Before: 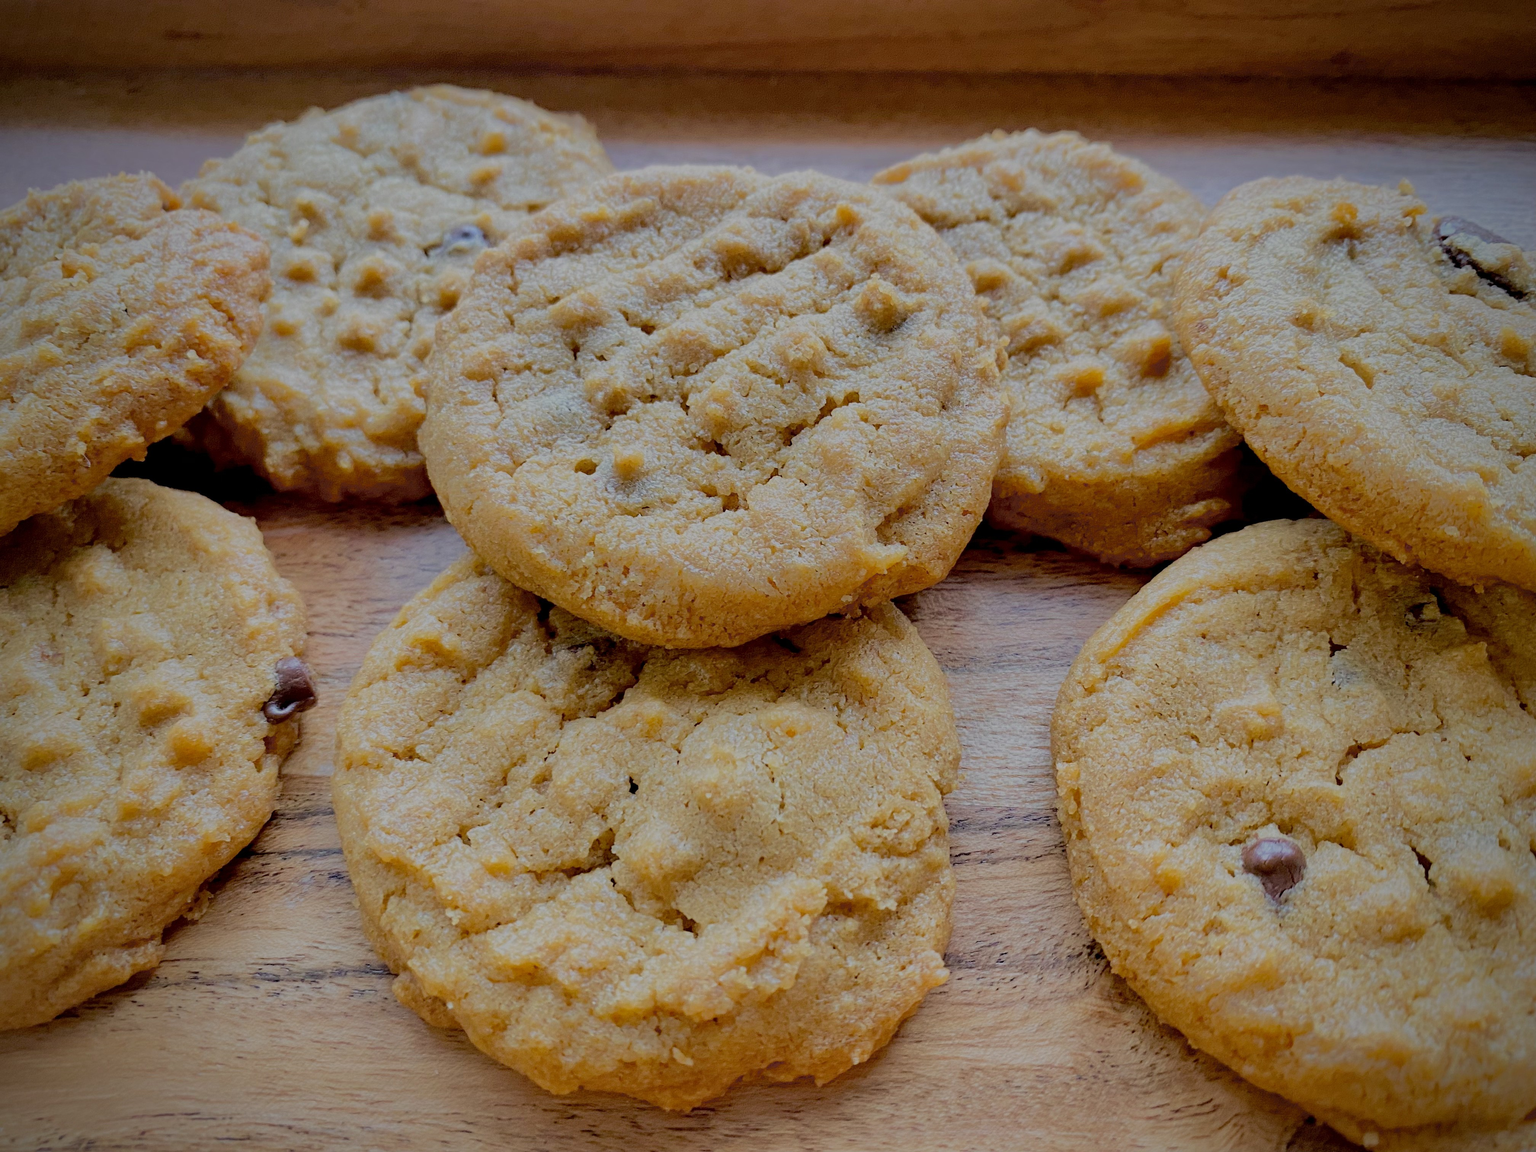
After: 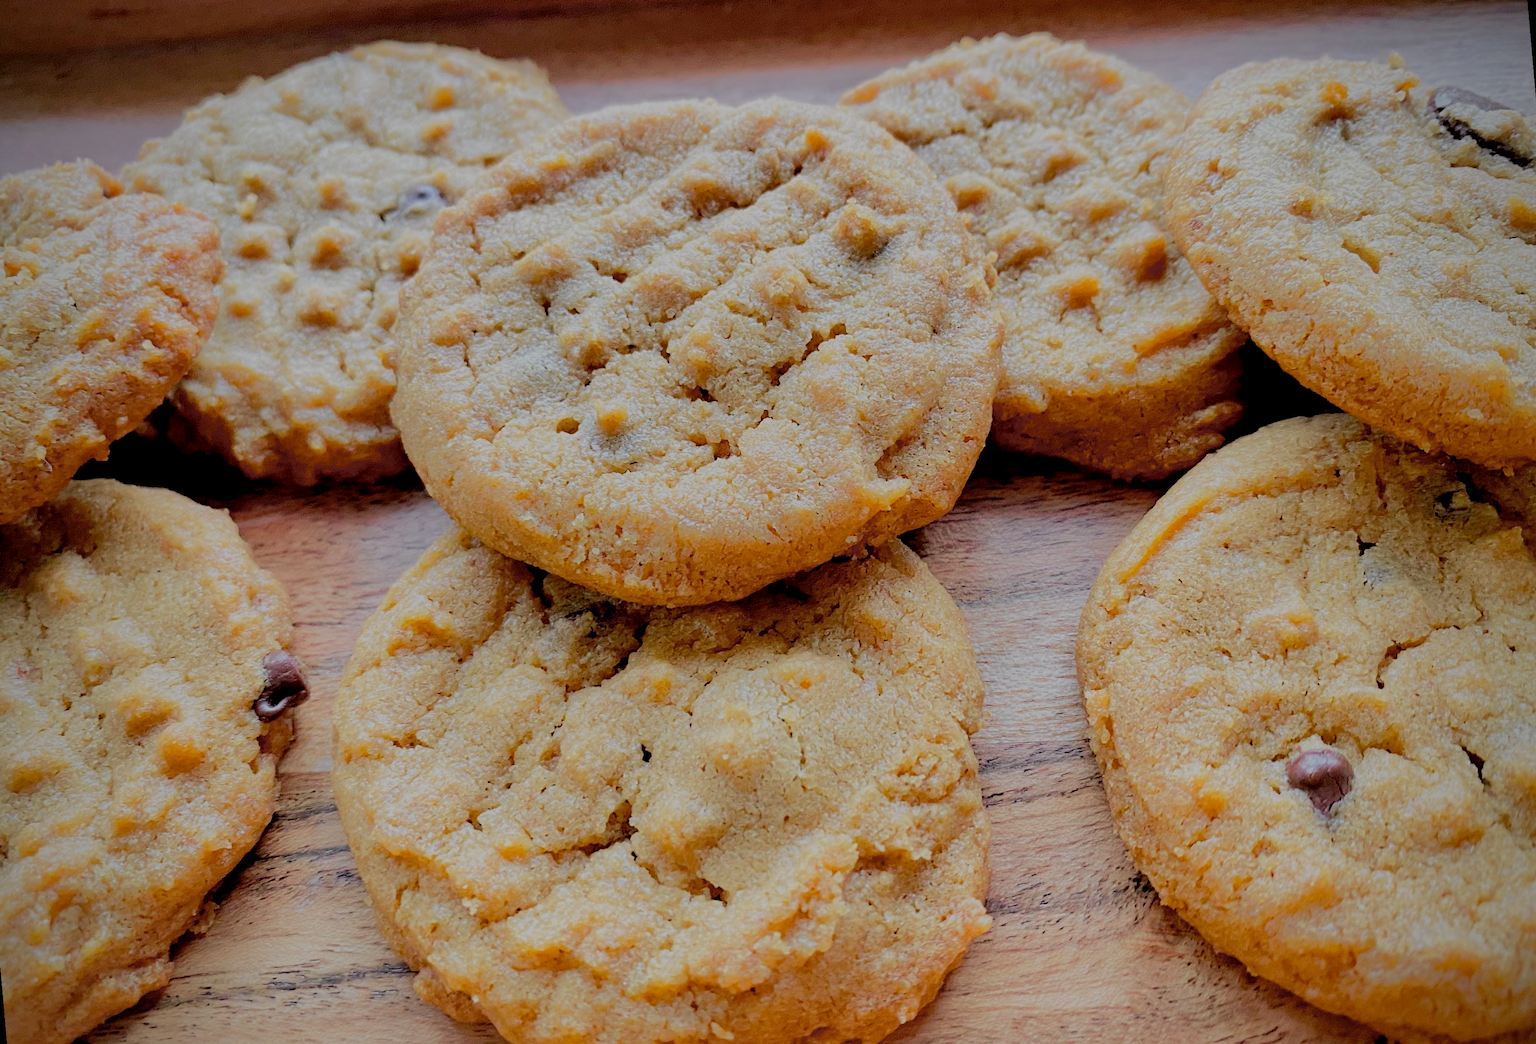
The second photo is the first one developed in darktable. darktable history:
tone curve: curves: ch0 [(0, 0.013) (0.036, 0.035) (0.274, 0.288) (0.504, 0.536) (0.844, 0.84) (1, 0.97)]; ch1 [(0, 0) (0.389, 0.403) (0.462, 0.48) (0.499, 0.5) (0.524, 0.529) (0.567, 0.603) (0.626, 0.651) (0.749, 0.781) (1, 1)]; ch2 [(0, 0) (0.464, 0.478) (0.5, 0.501) (0.533, 0.539) (0.599, 0.6) (0.704, 0.732) (1, 1)], color space Lab, independent channels, preserve colors none
white balance: emerald 1
levels: levels [0.031, 0.5, 0.969]
rotate and perspective: rotation -5°, crop left 0.05, crop right 0.952, crop top 0.11, crop bottom 0.89
